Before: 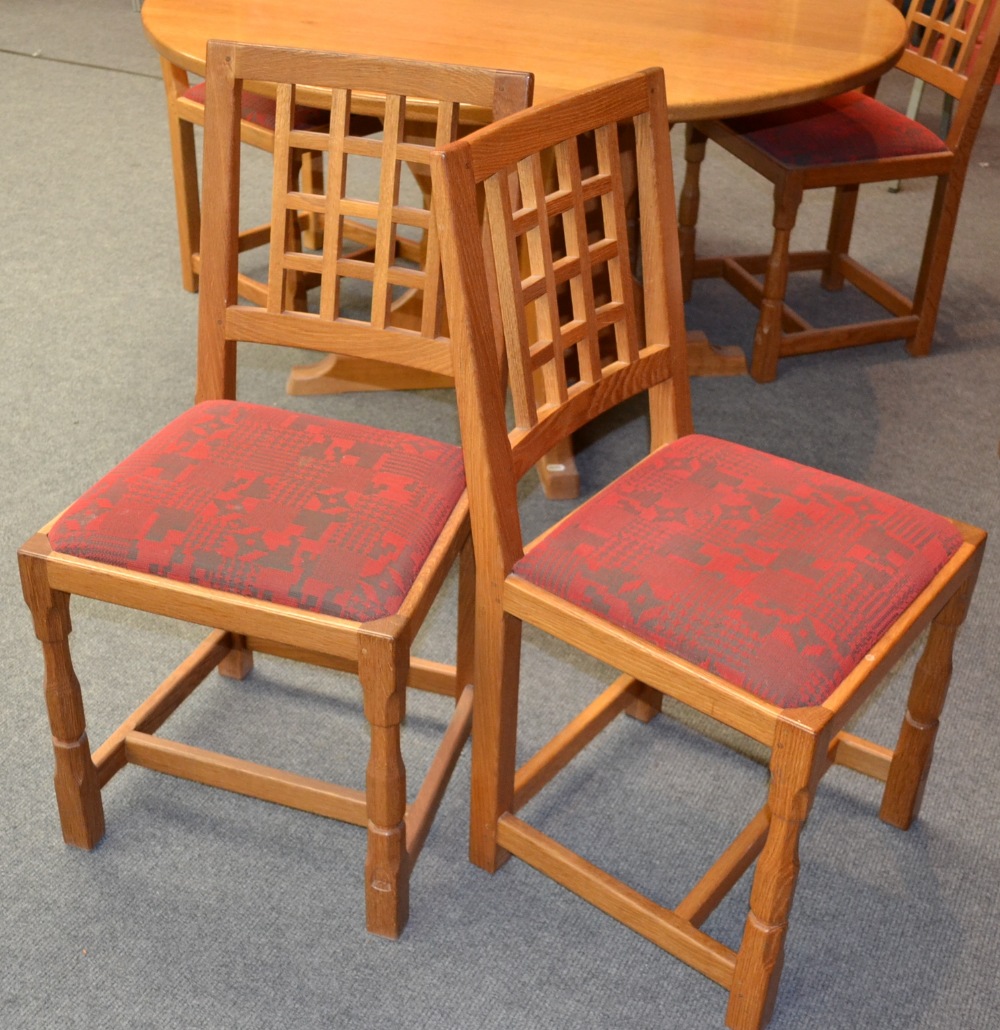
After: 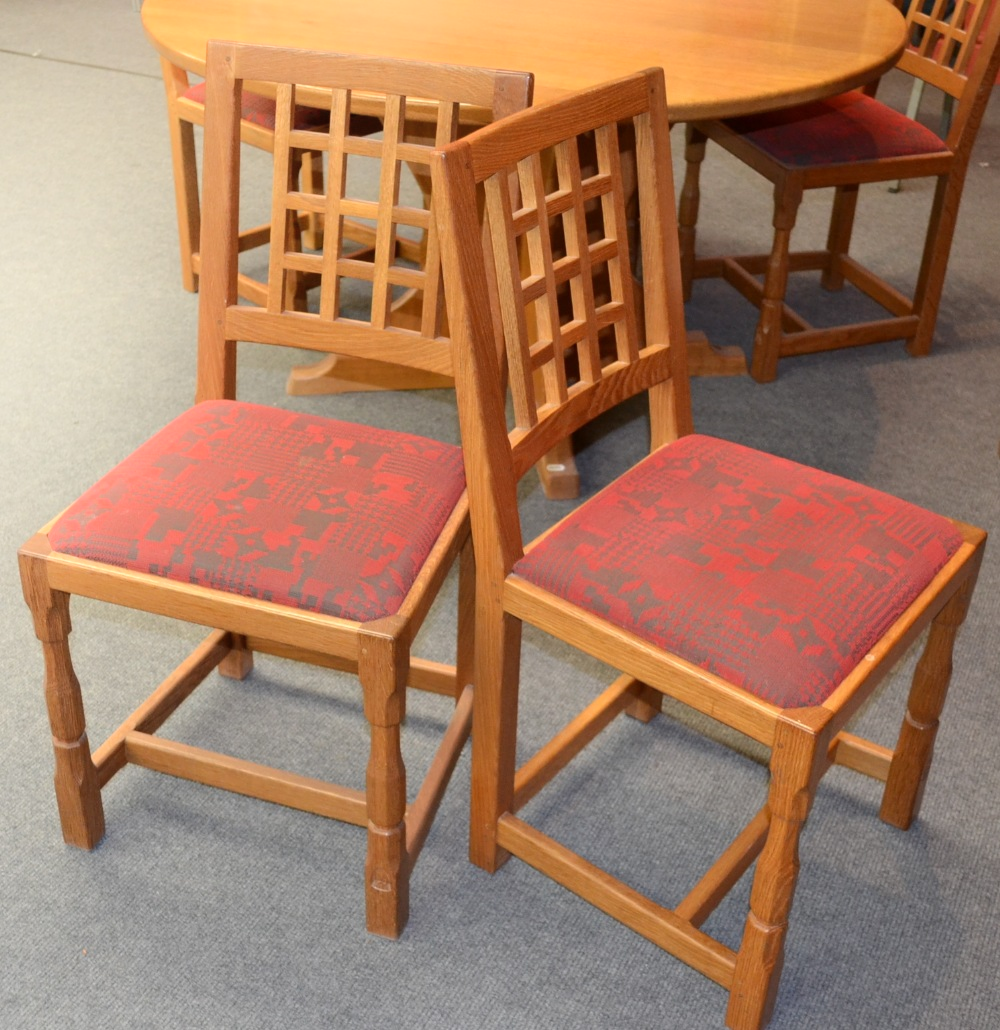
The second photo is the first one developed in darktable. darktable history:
shadows and highlights: shadows -20.95, highlights 99.57, soften with gaussian
